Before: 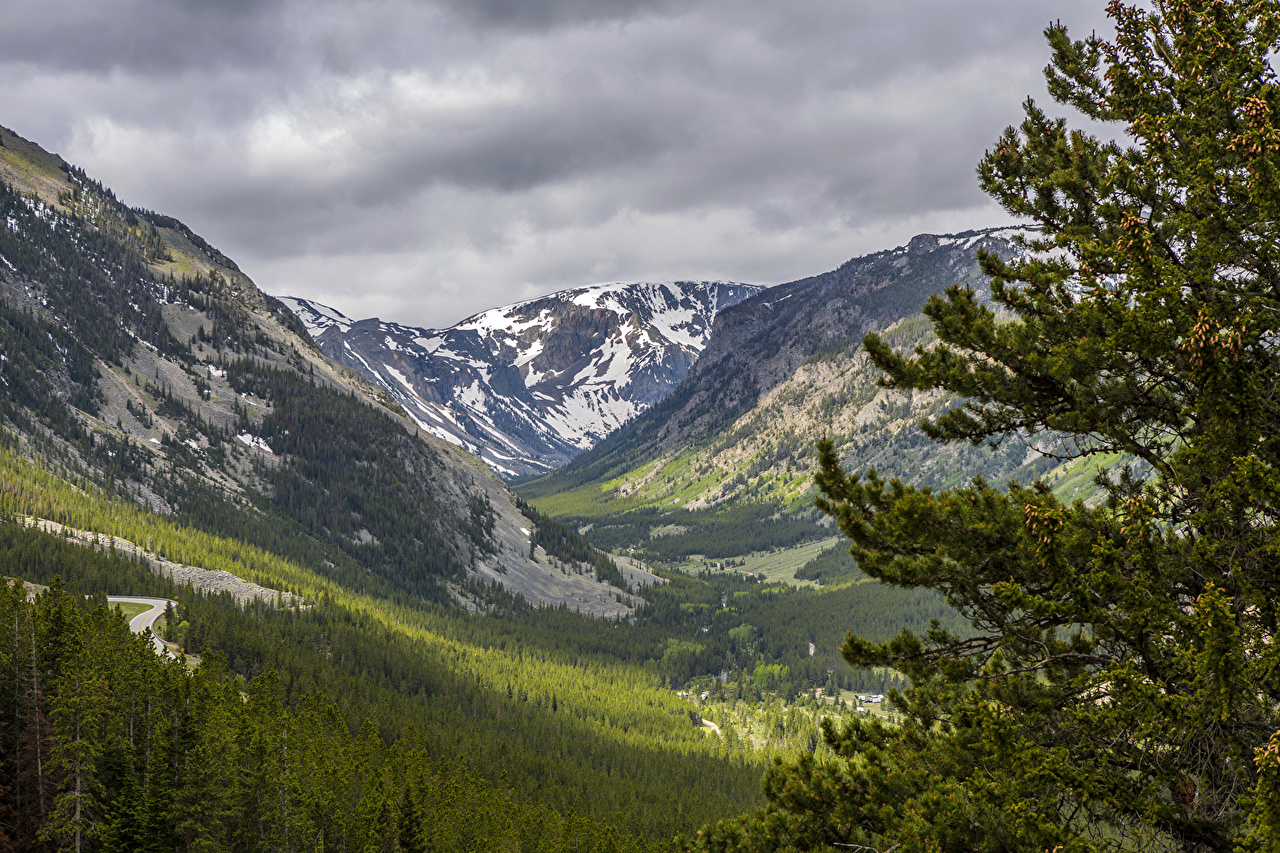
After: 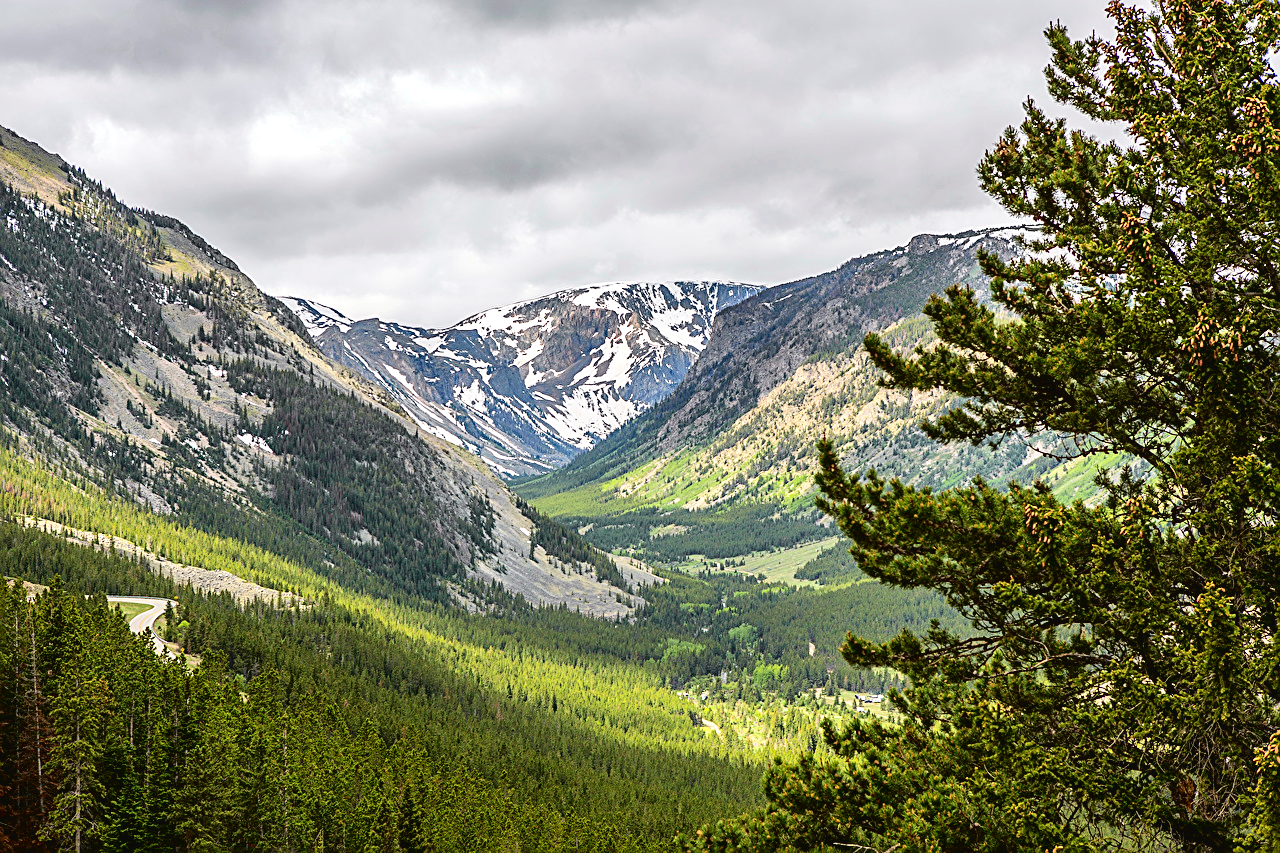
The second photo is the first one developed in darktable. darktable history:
sharpen: amount 0.478
exposure: exposure 0.6 EV, compensate highlight preservation false
tone curve: curves: ch0 [(0.003, 0.029) (0.037, 0.036) (0.149, 0.117) (0.297, 0.318) (0.422, 0.474) (0.531, 0.6) (0.743, 0.809) (0.877, 0.901) (1, 0.98)]; ch1 [(0, 0) (0.305, 0.325) (0.453, 0.437) (0.482, 0.479) (0.501, 0.5) (0.506, 0.503) (0.567, 0.572) (0.605, 0.608) (0.668, 0.69) (1, 1)]; ch2 [(0, 0) (0.313, 0.306) (0.4, 0.399) (0.45, 0.48) (0.499, 0.502) (0.512, 0.523) (0.57, 0.595) (0.653, 0.662) (1, 1)], color space Lab, independent channels, preserve colors none
